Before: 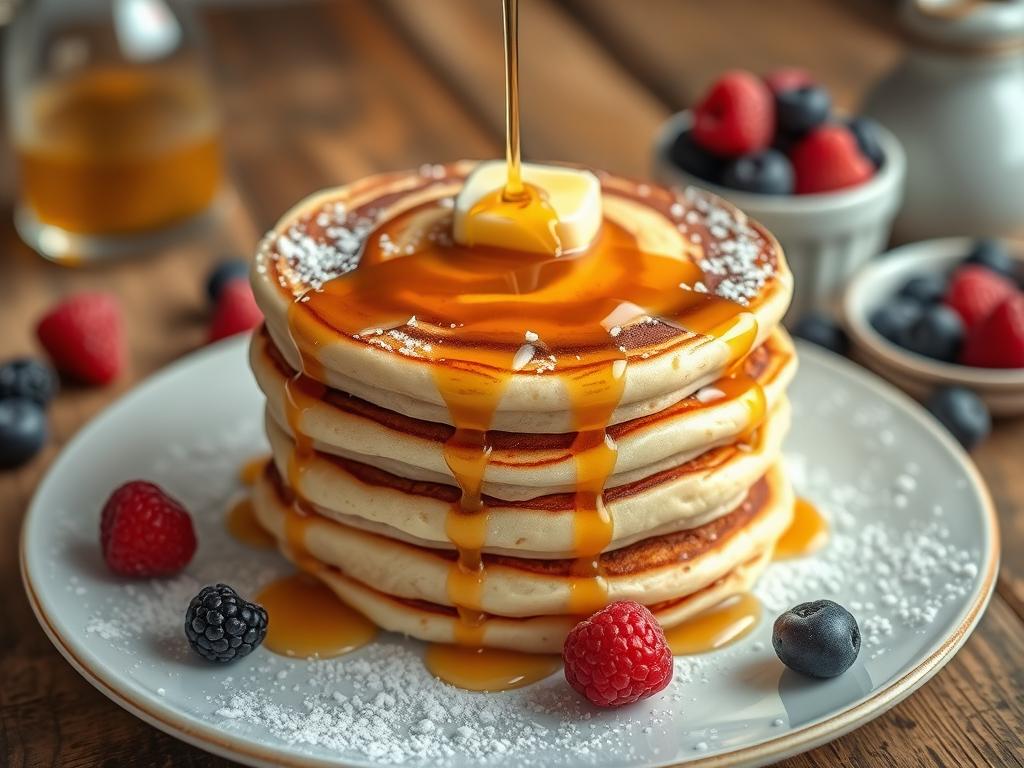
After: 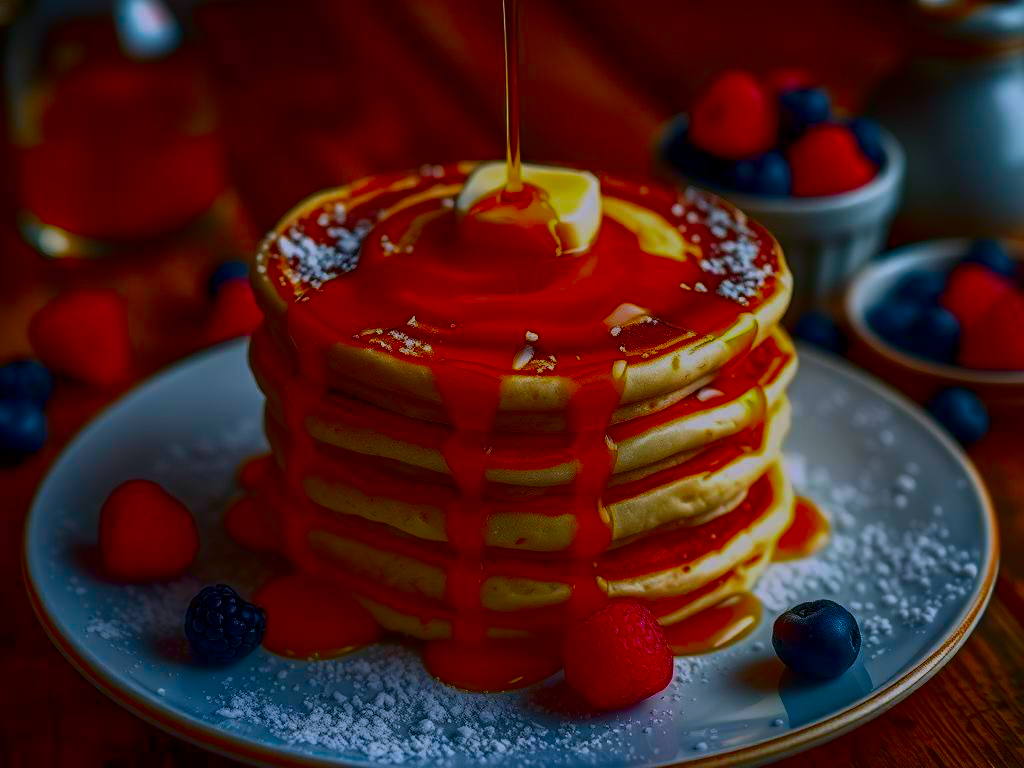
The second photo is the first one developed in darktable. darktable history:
filmic rgb: black relative exposure -15 EV, white relative exposure 3 EV, threshold 6 EV, target black luminance 0%, hardness 9.27, latitude 99%, contrast 0.912, shadows ↔ highlights balance 0.505%, add noise in highlights 0, color science v3 (2019), use custom middle-gray values true, iterations of high-quality reconstruction 0, contrast in highlights soft, enable highlight reconstruction true
white balance: red 1.004, blue 1.096
contrast brightness saturation: brightness -1, saturation 1
color balance: output saturation 110%
